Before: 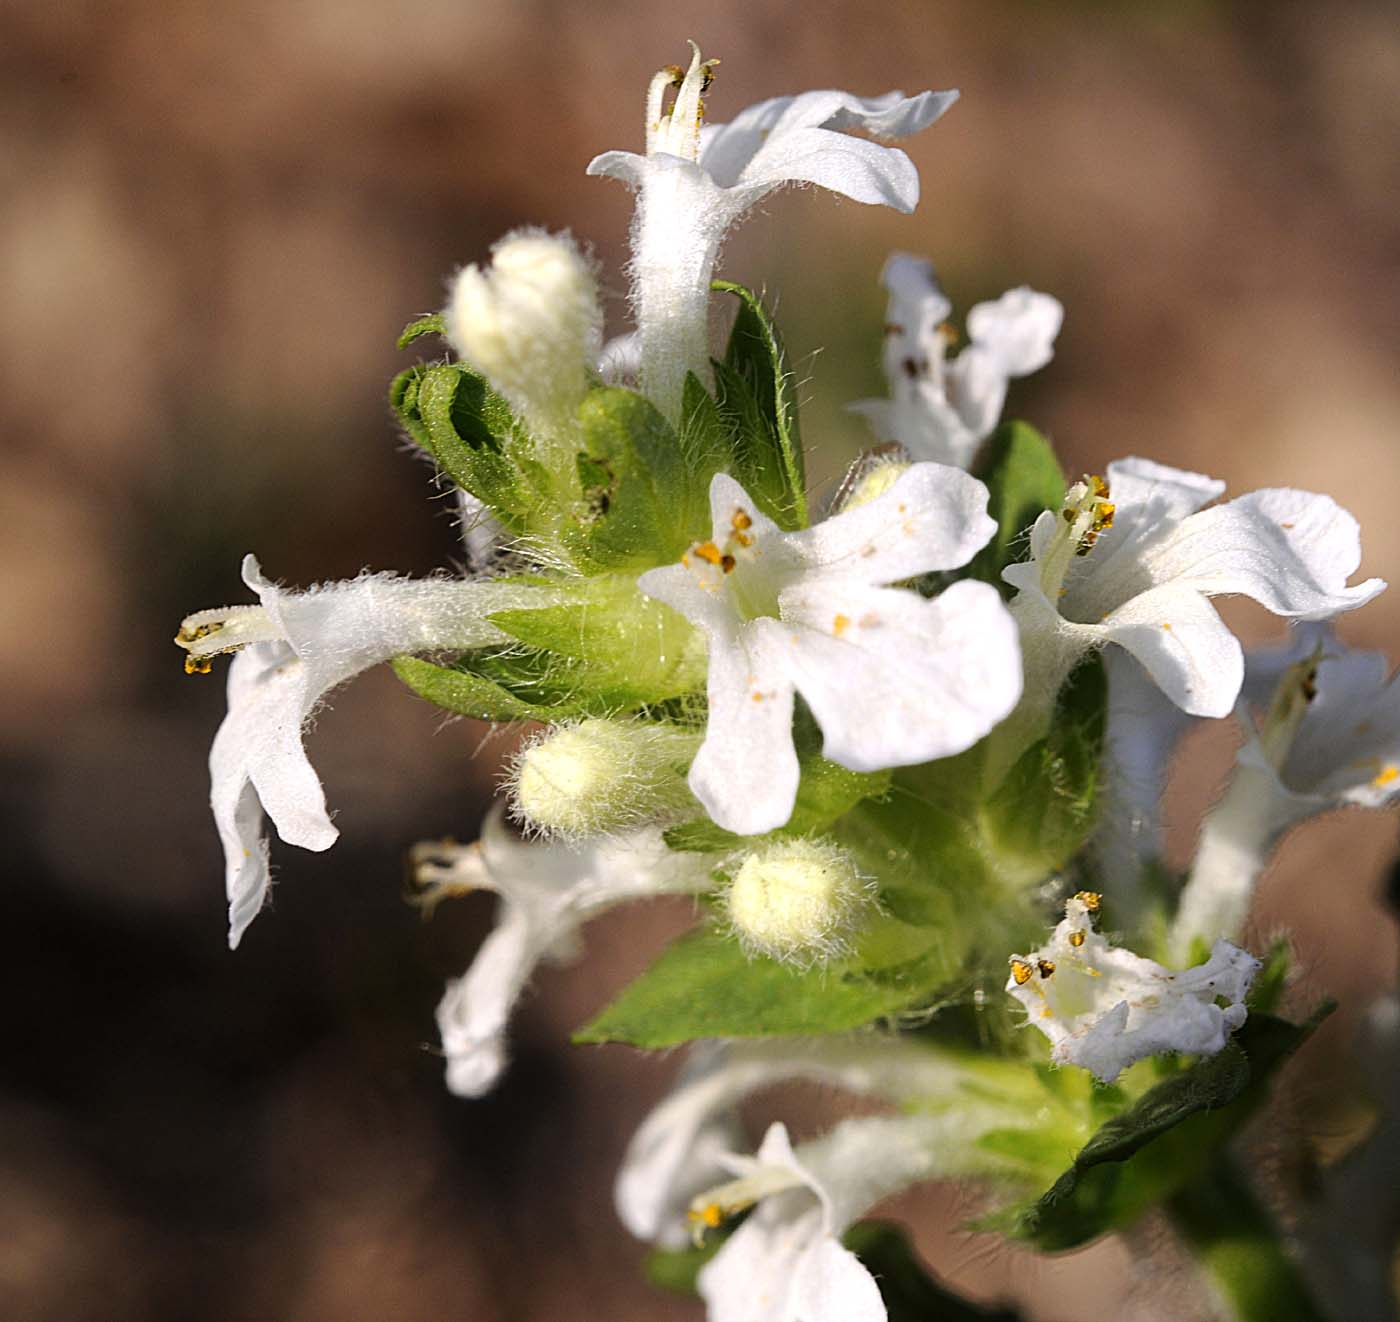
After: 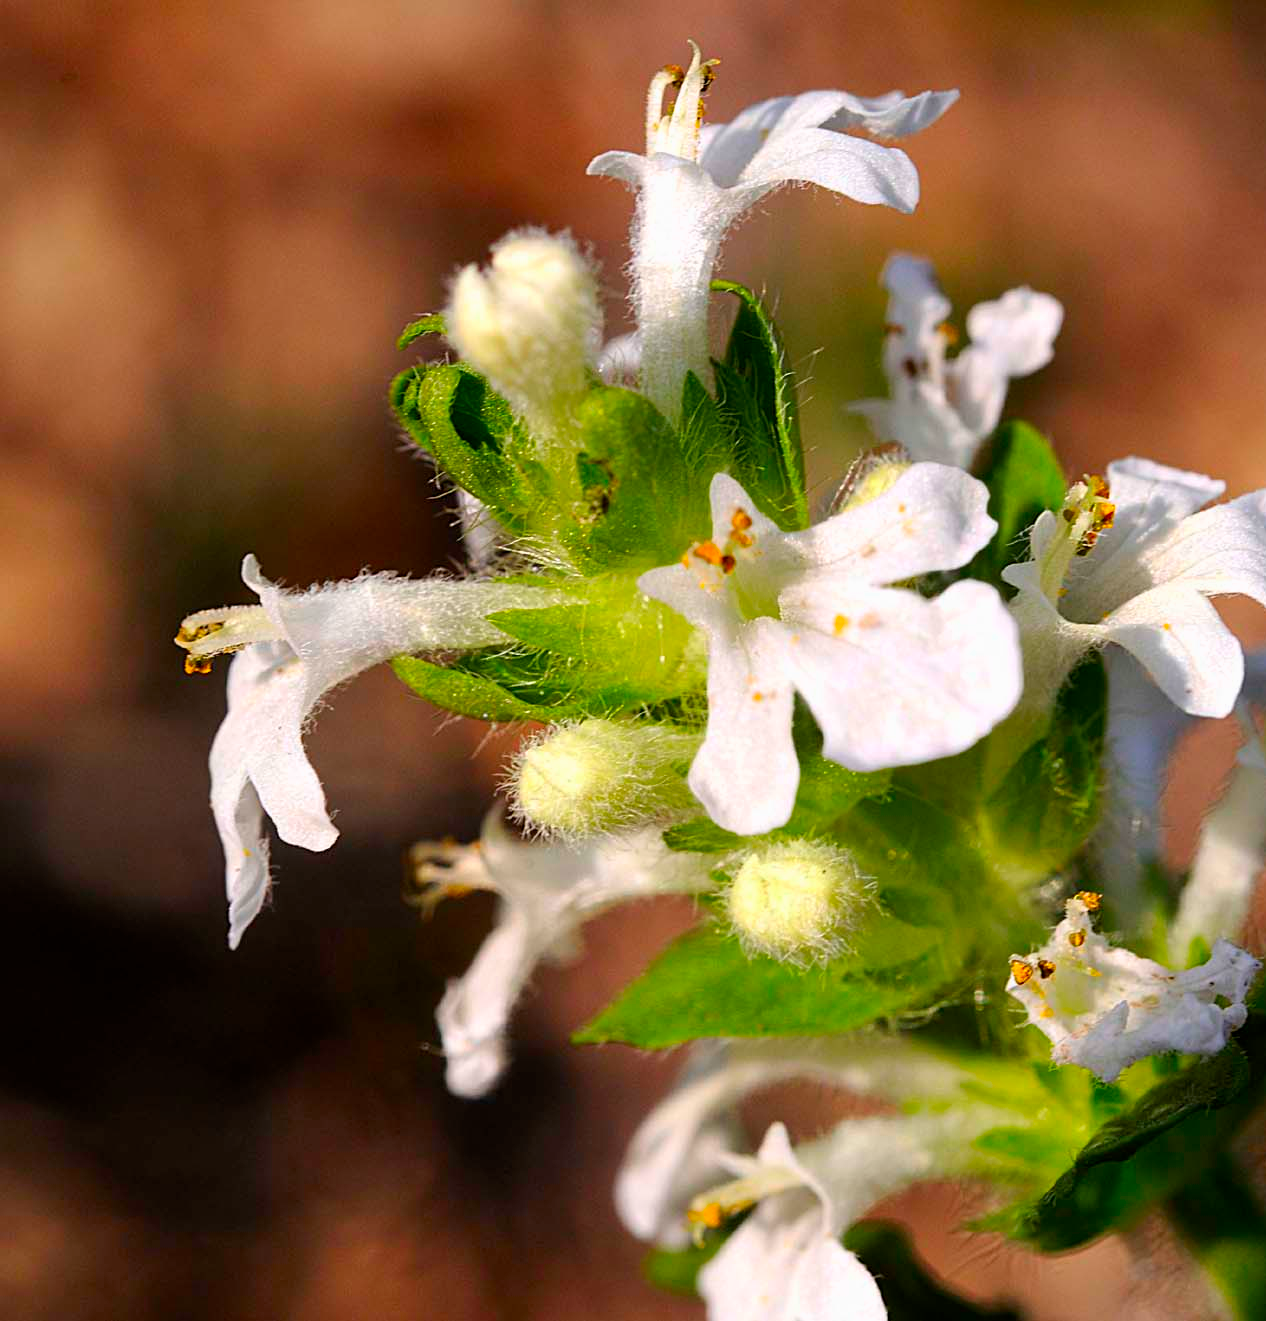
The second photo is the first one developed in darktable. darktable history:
contrast brightness saturation: saturation 0.5
tone equalizer: -7 EV 0.18 EV, -6 EV 0.12 EV, -5 EV 0.08 EV, -4 EV 0.04 EV, -2 EV -0.02 EV, -1 EV -0.04 EV, +0 EV -0.06 EV, luminance estimator HSV value / RGB max
crop: right 9.509%, bottom 0.031%
